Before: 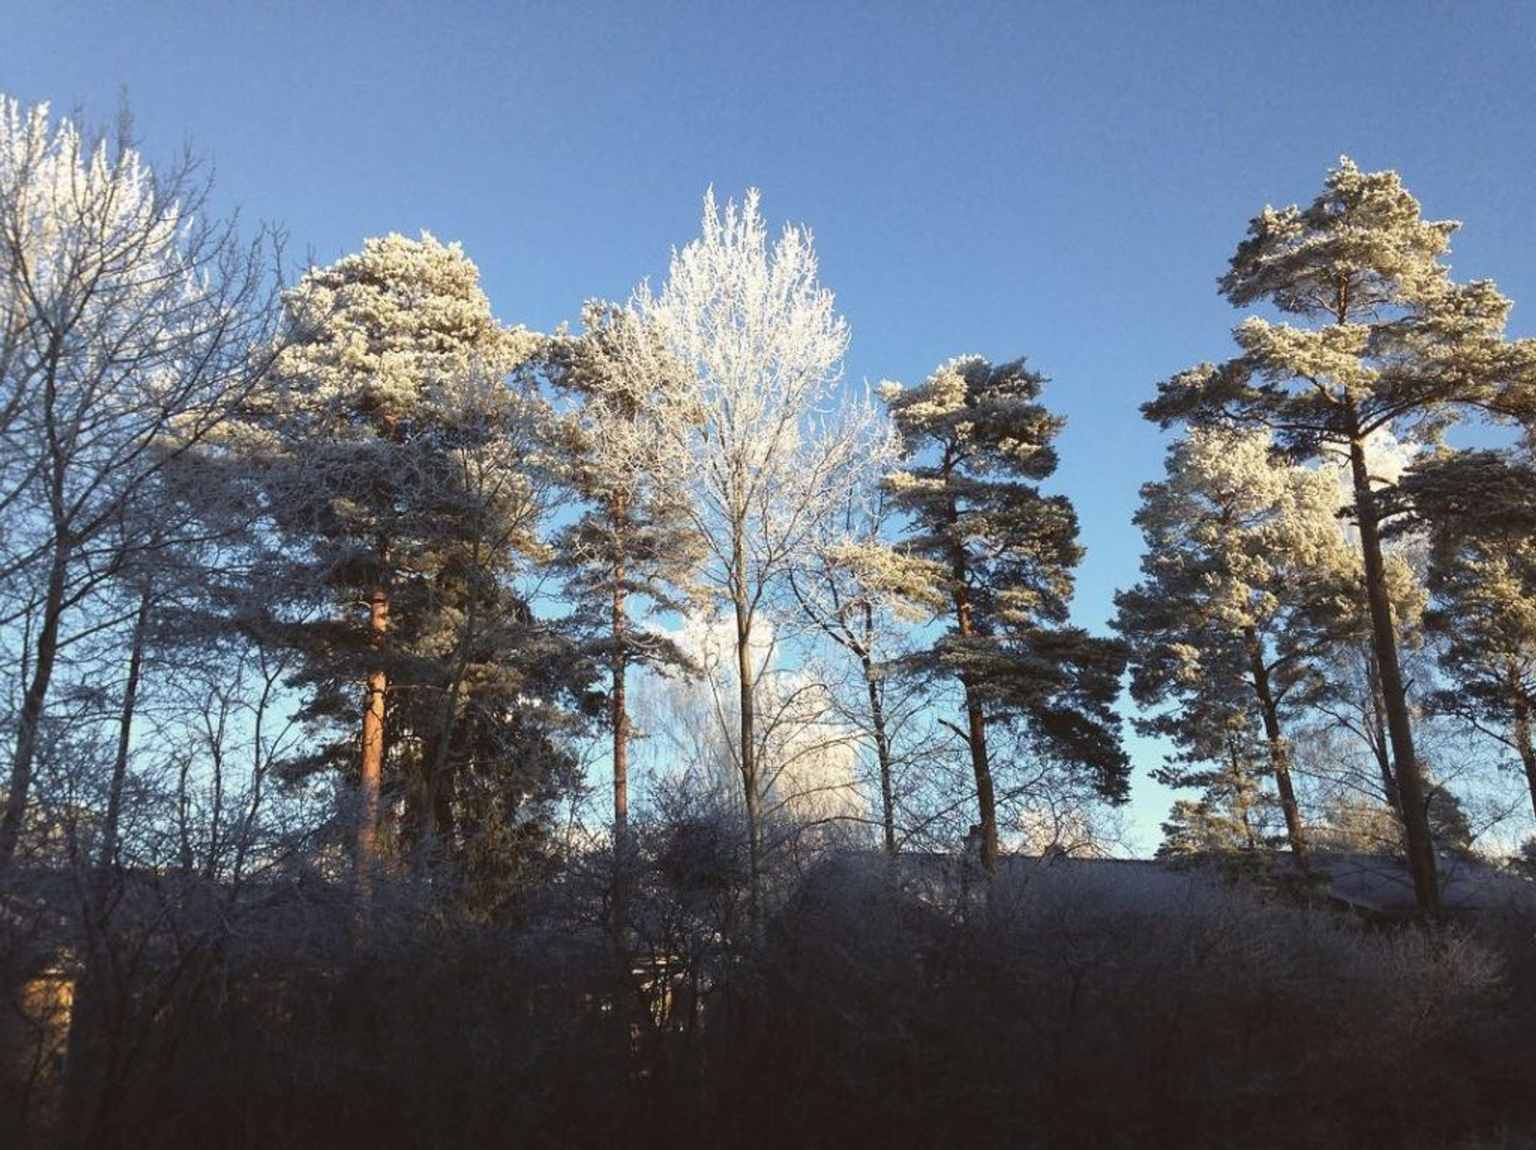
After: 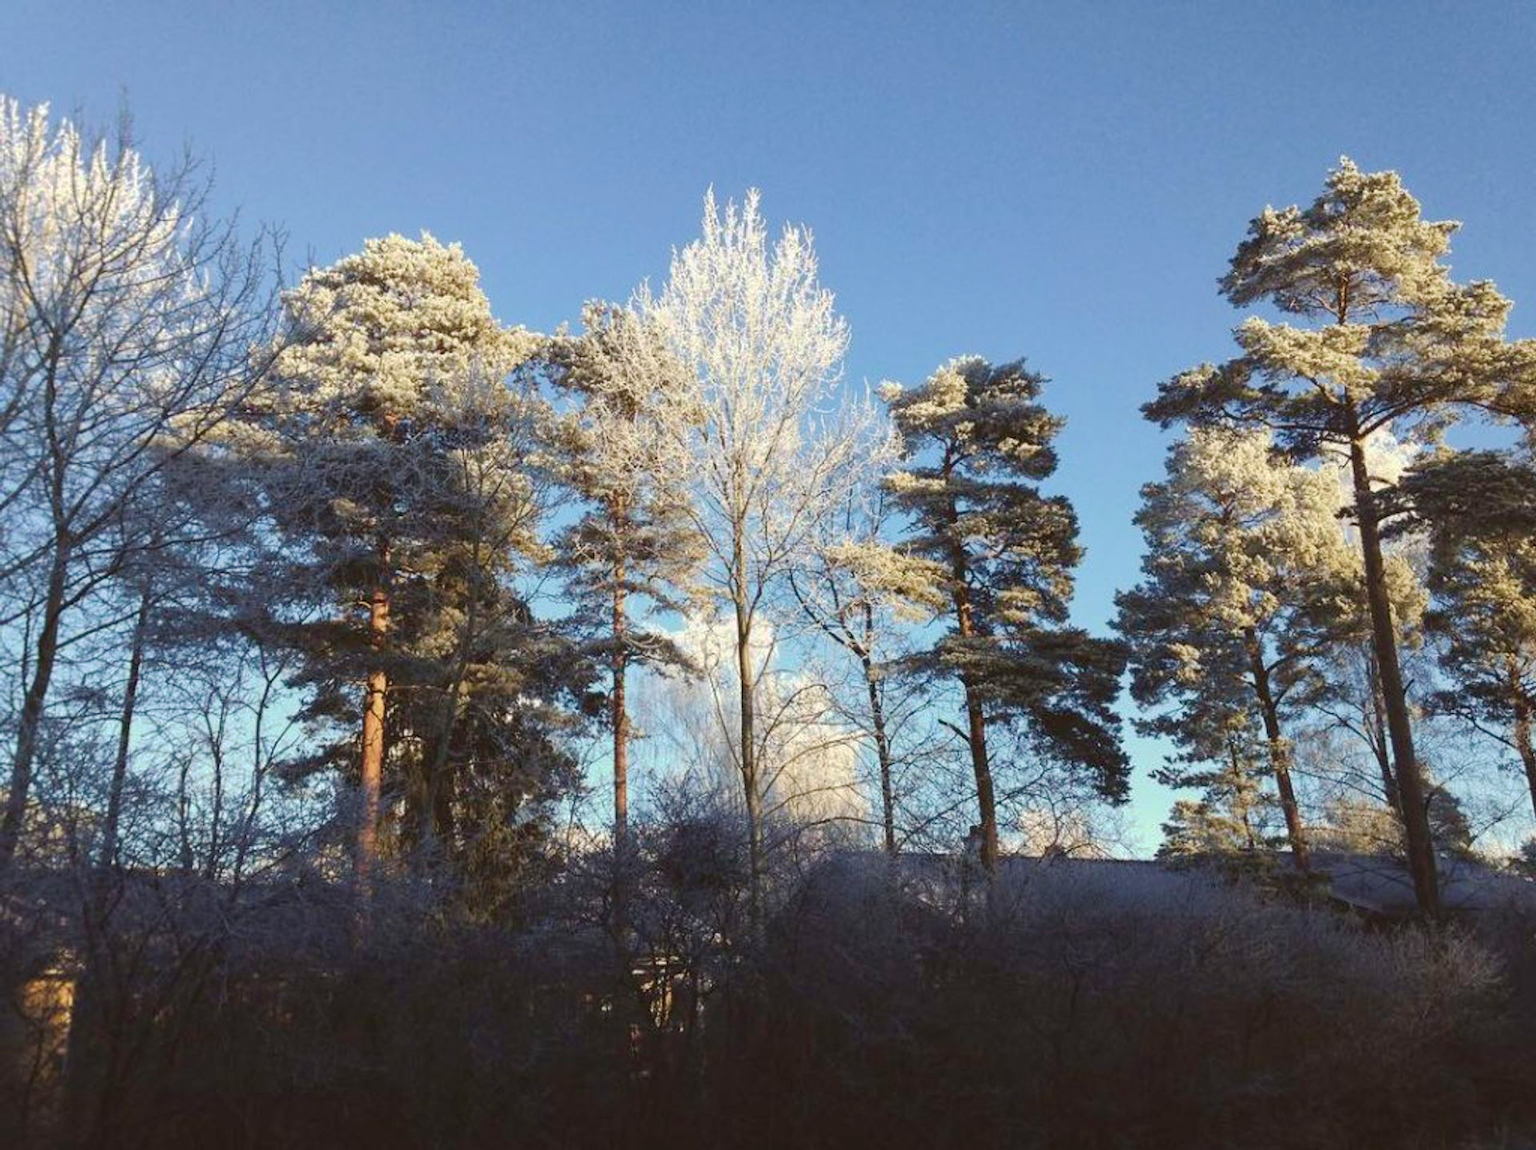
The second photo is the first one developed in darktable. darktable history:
base curve: curves: ch0 [(0, 0) (0.235, 0.266) (0.503, 0.496) (0.786, 0.72) (1, 1)], preserve colors none
velvia: strength 29.79%
